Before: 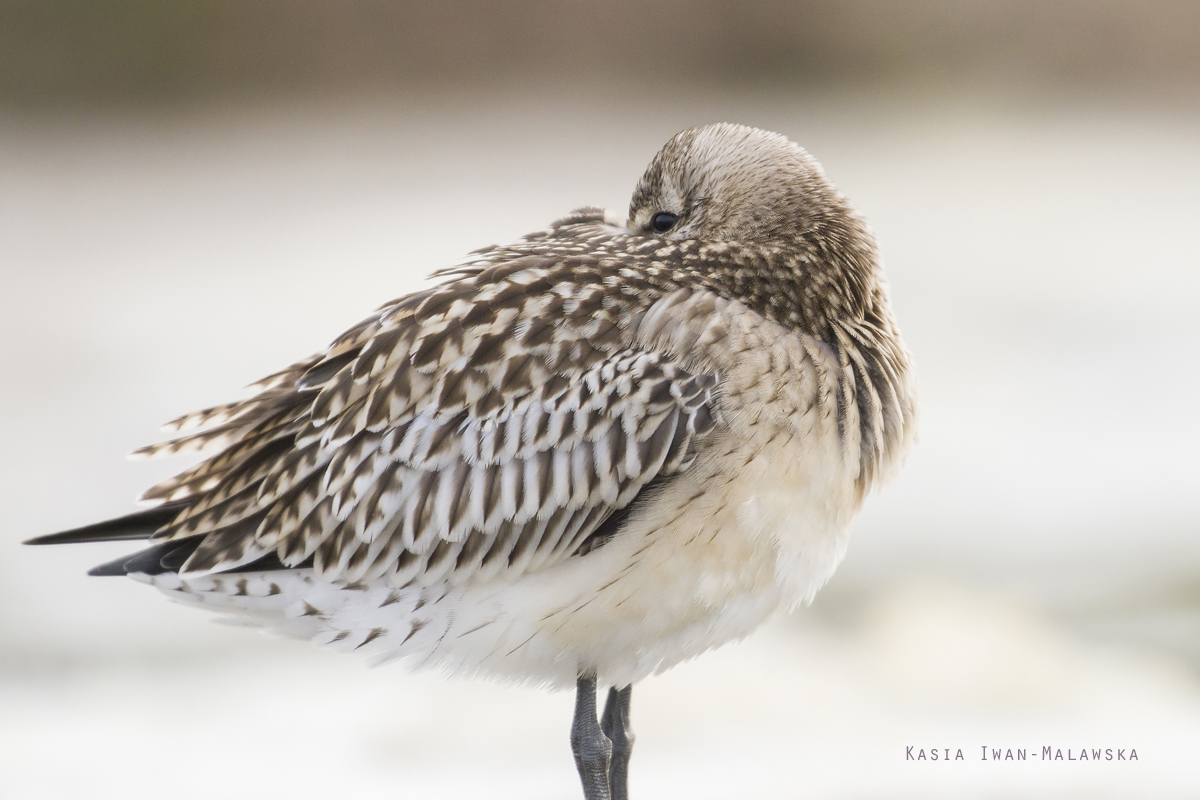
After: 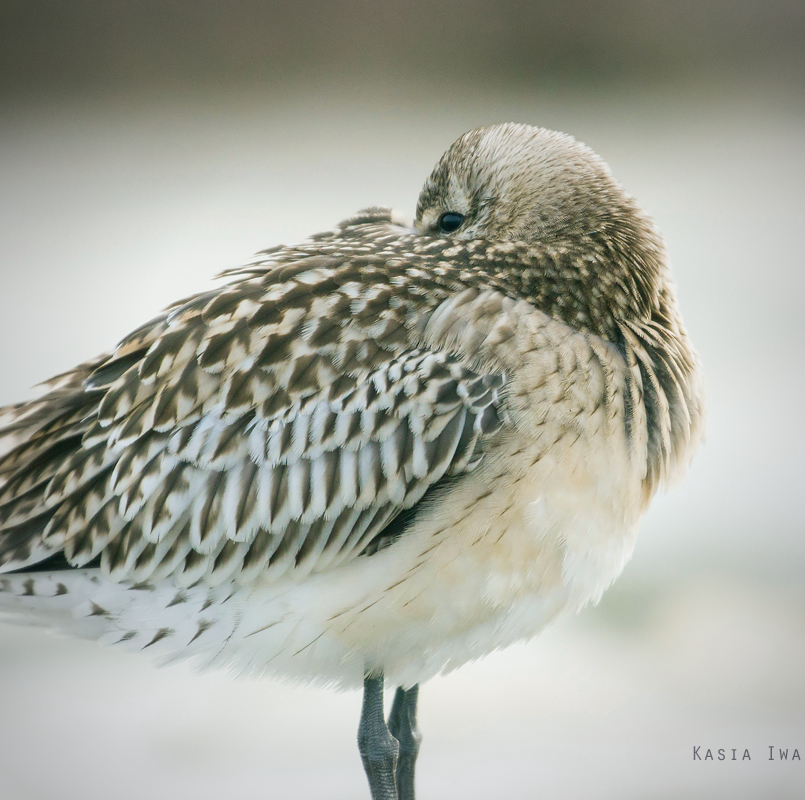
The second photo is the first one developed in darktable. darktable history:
crop and rotate: left 17.763%, right 15.082%
vignetting: fall-off start 67.64%, fall-off radius 67.08%, automatic ratio true, unbound false
color balance rgb: power › chroma 2.151%, power › hue 163.72°, perceptual saturation grading › global saturation 0.601%, global vibrance 20%
